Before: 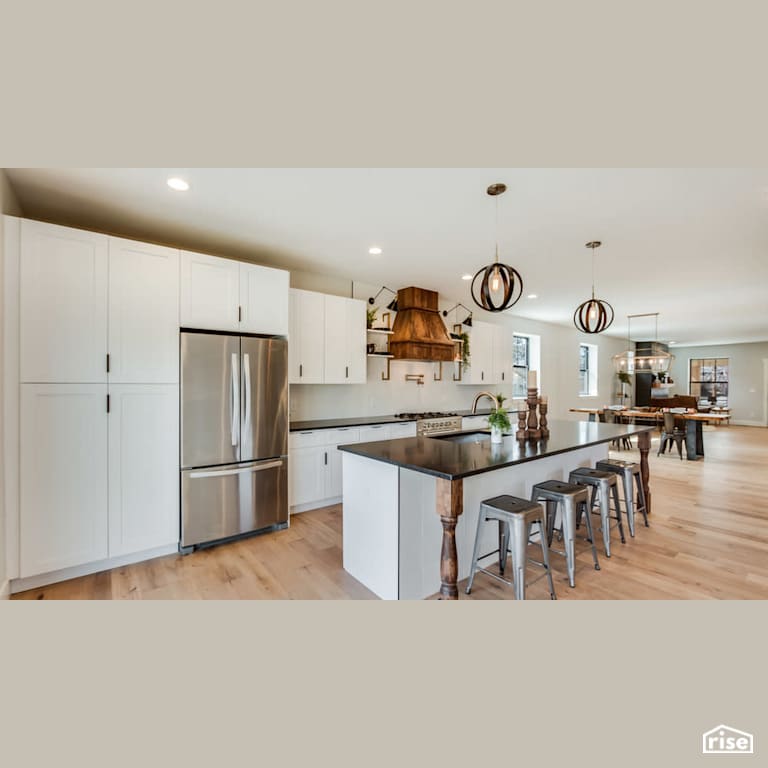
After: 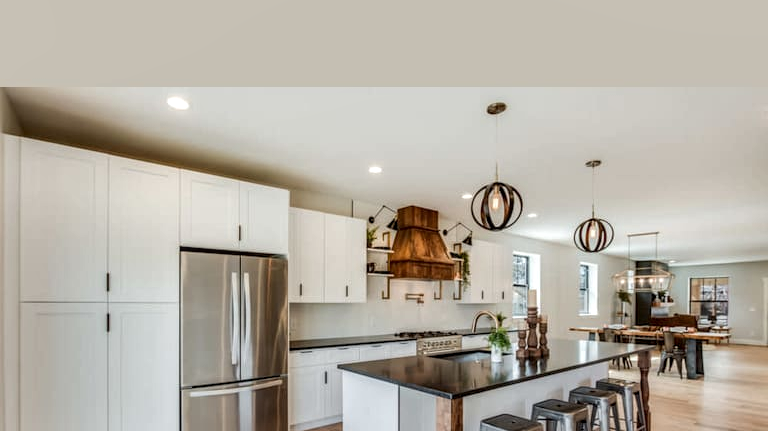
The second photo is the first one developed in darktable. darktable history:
crop and rotate: top 10.628%, bottom 33.213%
local contrast: detail 130%
